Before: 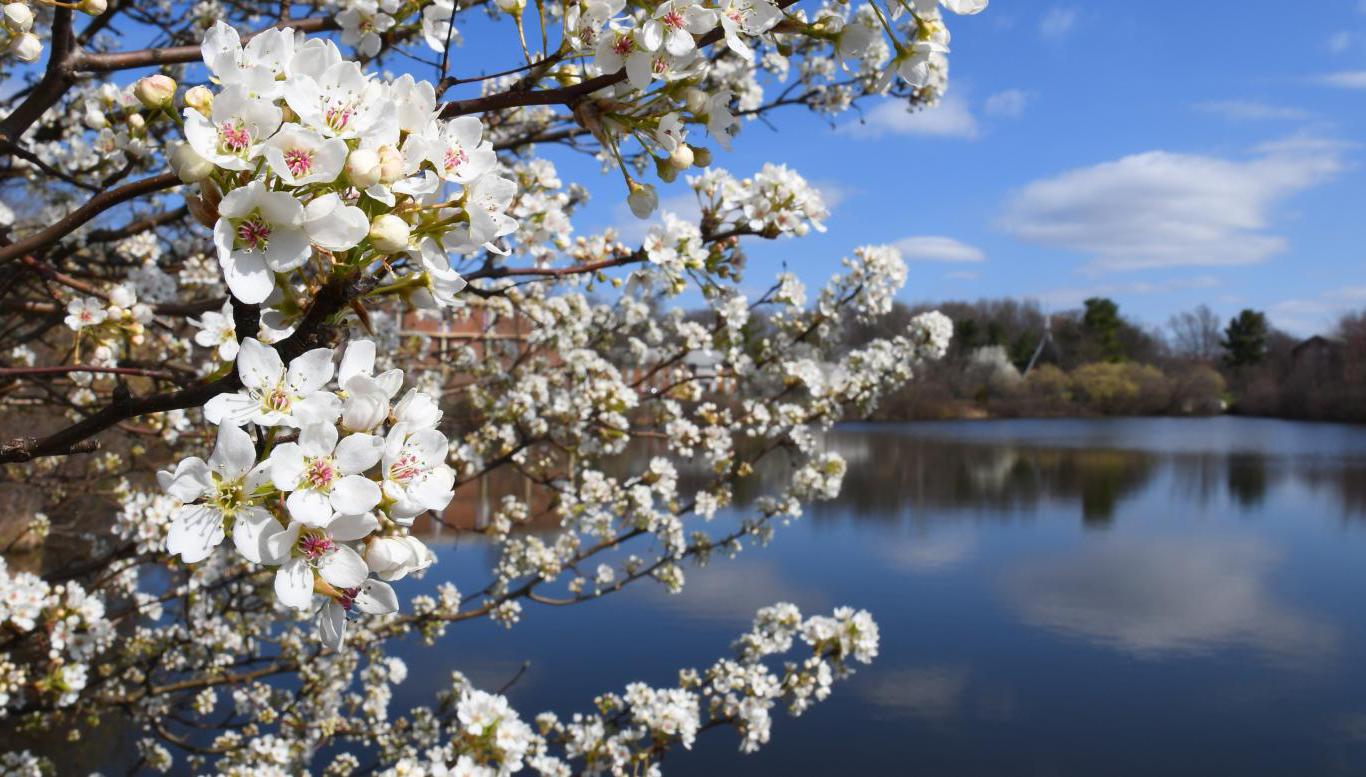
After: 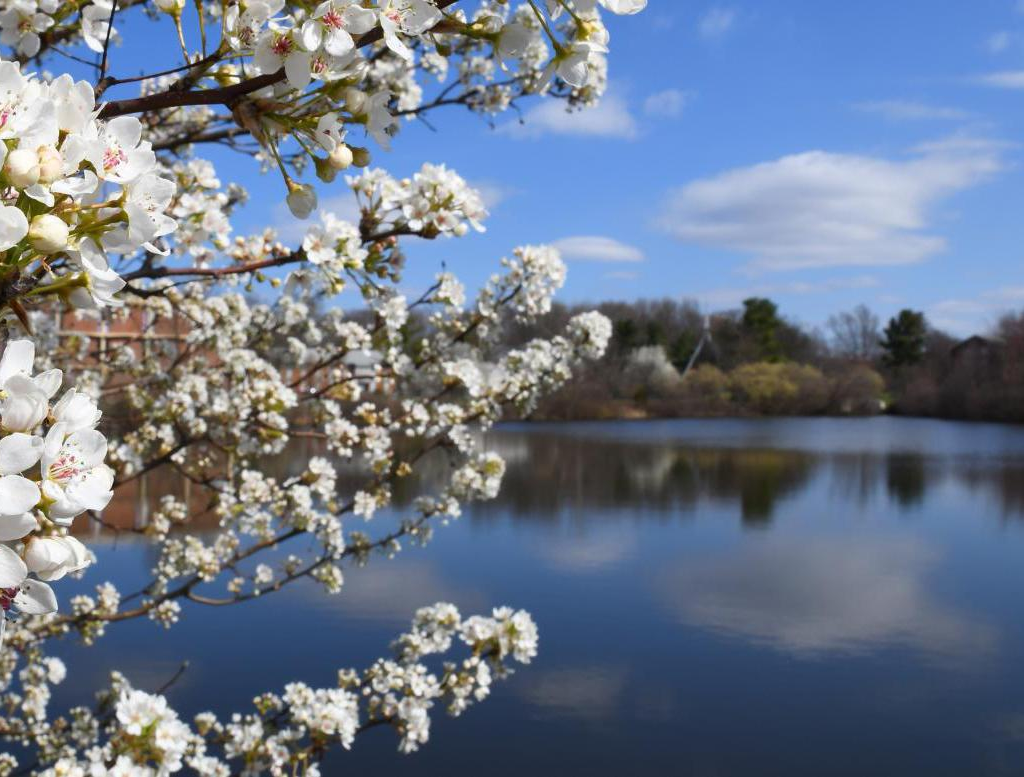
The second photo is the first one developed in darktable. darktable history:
crop and rotate: left 25.002%
